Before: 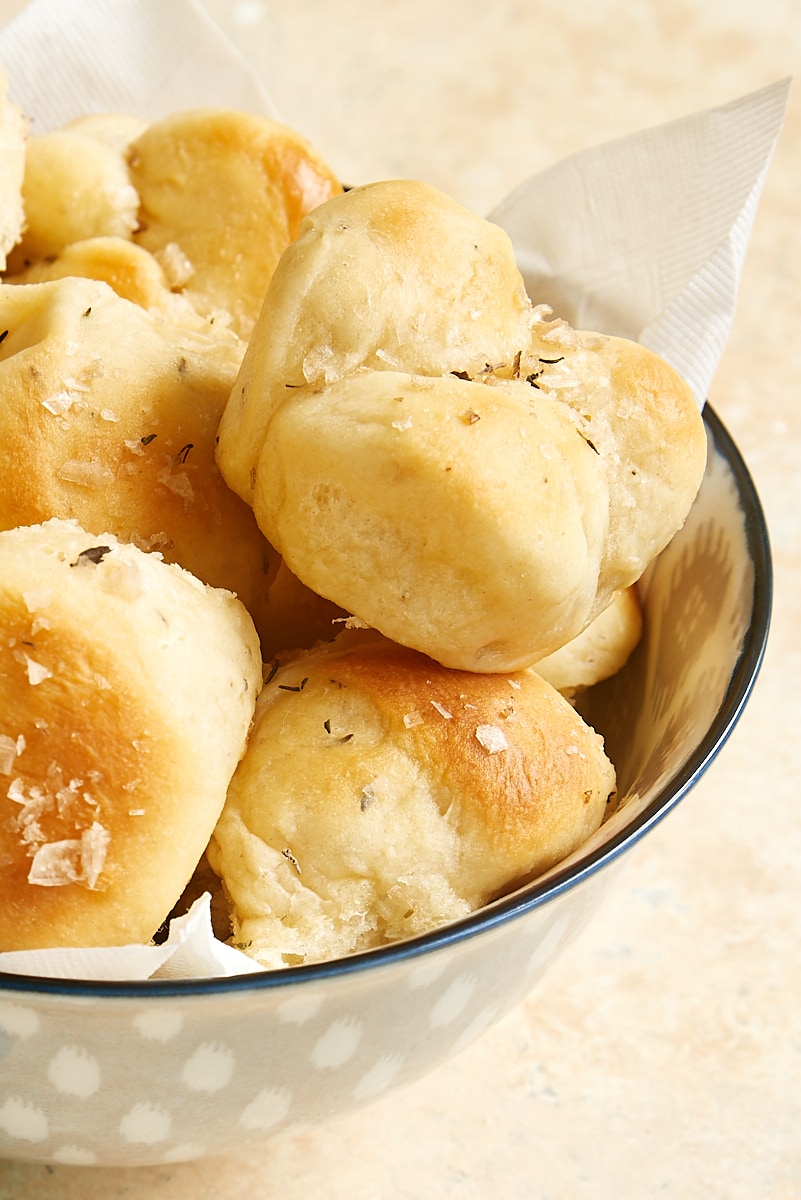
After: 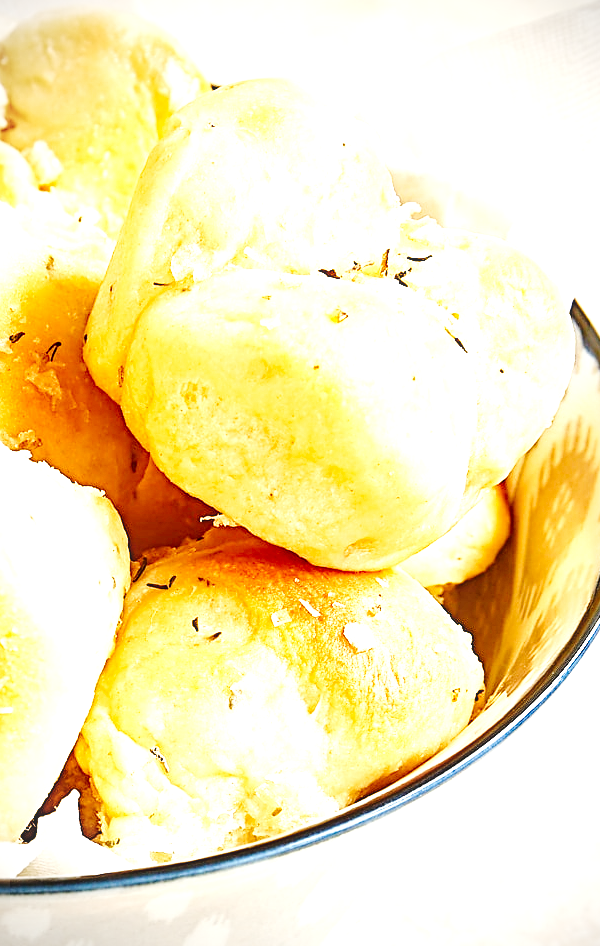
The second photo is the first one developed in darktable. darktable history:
crop: left 16.596%, top 8.566%, right 8.487%, bottom 12.555%
exposure: black level correction 0, exposure 1.336 EV, compensate exposure bias true, compensate highlight preservation false
local contrast: on, module defaults
haze removal: compatibility mode true, adaptive false
vignetting: on, module defaults
contrast equalizer: y [[0.5, 0.5, 0.472, 0.5, 0.5, 0.5], [0.5 ×6], [0.5 ×6], [0 ×6], [0 ×6]], mix 0.36
sharpen: radius 3.949
base curve: curves: ch0 [(0, 0) (0.036, 0.025) (0.121, 0.166) (0.206, 0.329) (0.605, 0.79) (1, 1)], preserve colors none
